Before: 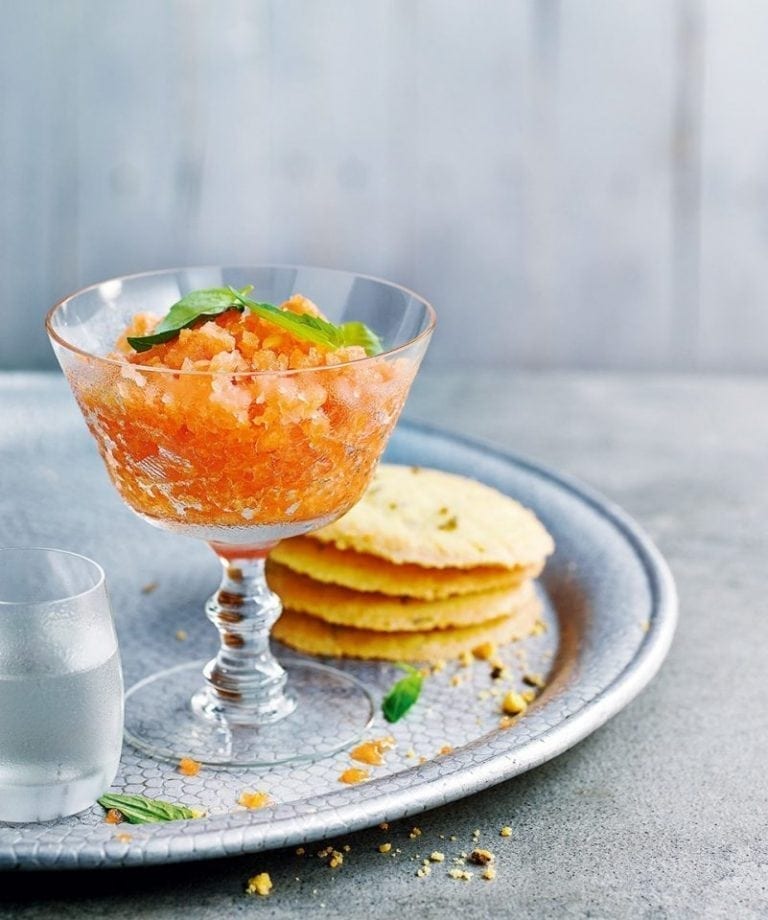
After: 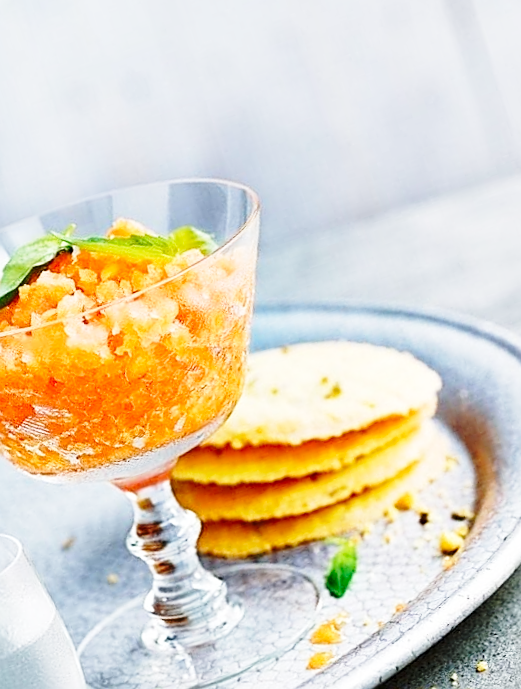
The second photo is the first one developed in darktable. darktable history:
crop and rotate: angle 17.78°, left 6.764%, right 3.681%, bottom 1.171%
base curve: curves: ch0 [(0, 0) (0.028, 0.03) (0.121, 0.232) (0.46, 0.748) (0.859, 0.968) (1, 1)], preserve colors none
sharpen: on, module defaults
